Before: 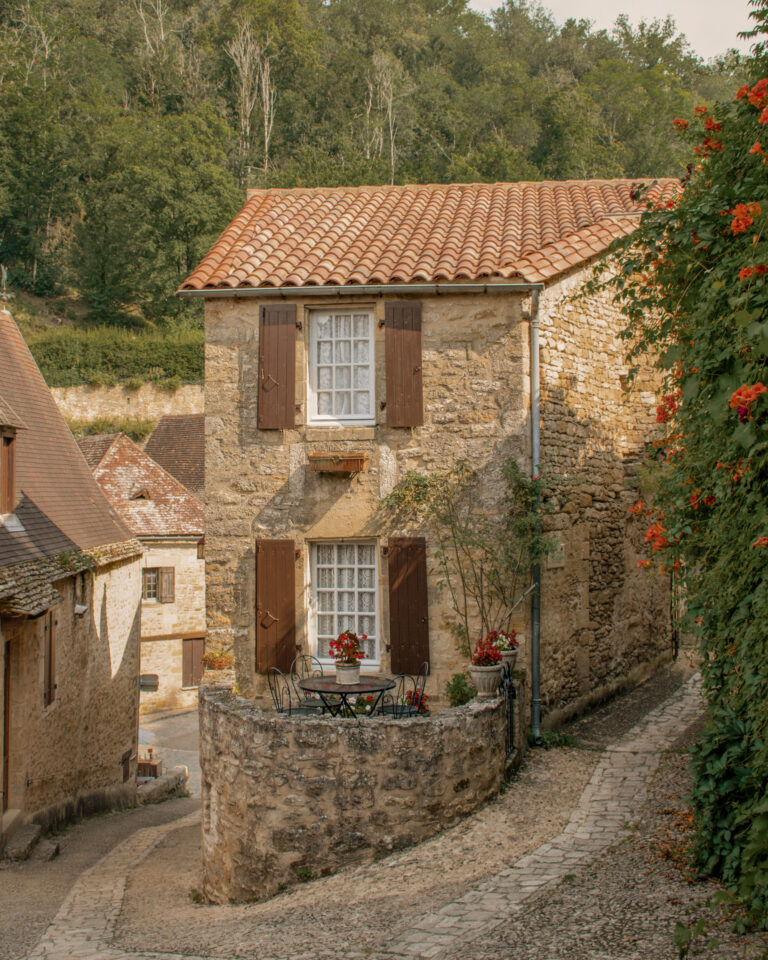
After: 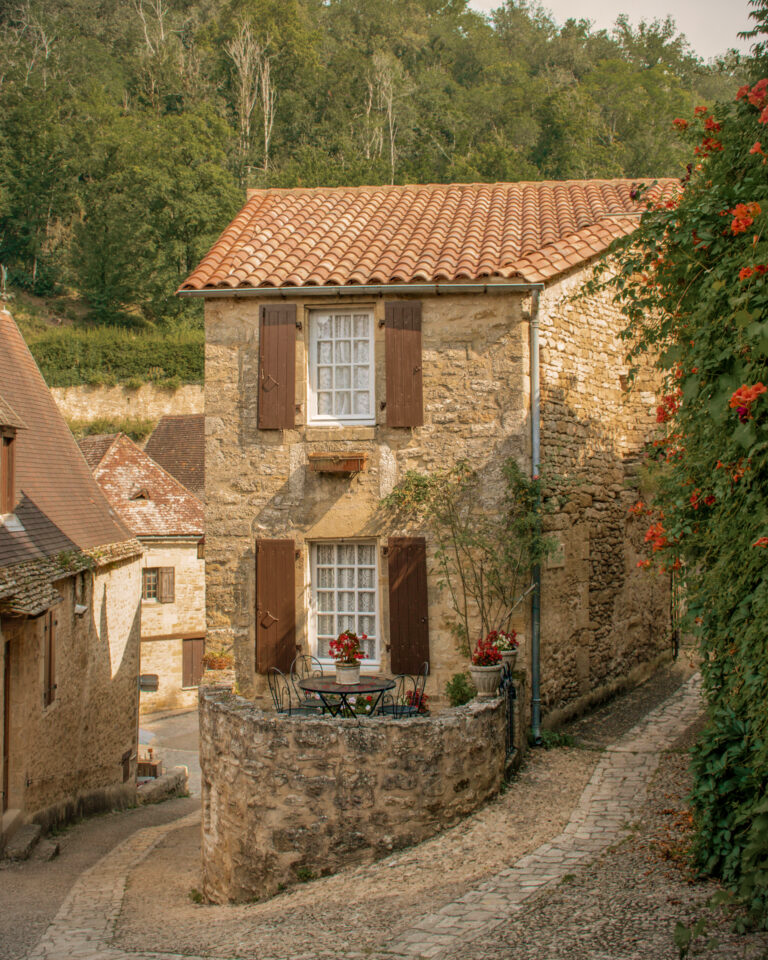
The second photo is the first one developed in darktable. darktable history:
vignetting: fall-off start 99.32%, unbound false
levels: mode automatic, levels [0.044, 0.475, 0.791]
velvia: on, module defaults
